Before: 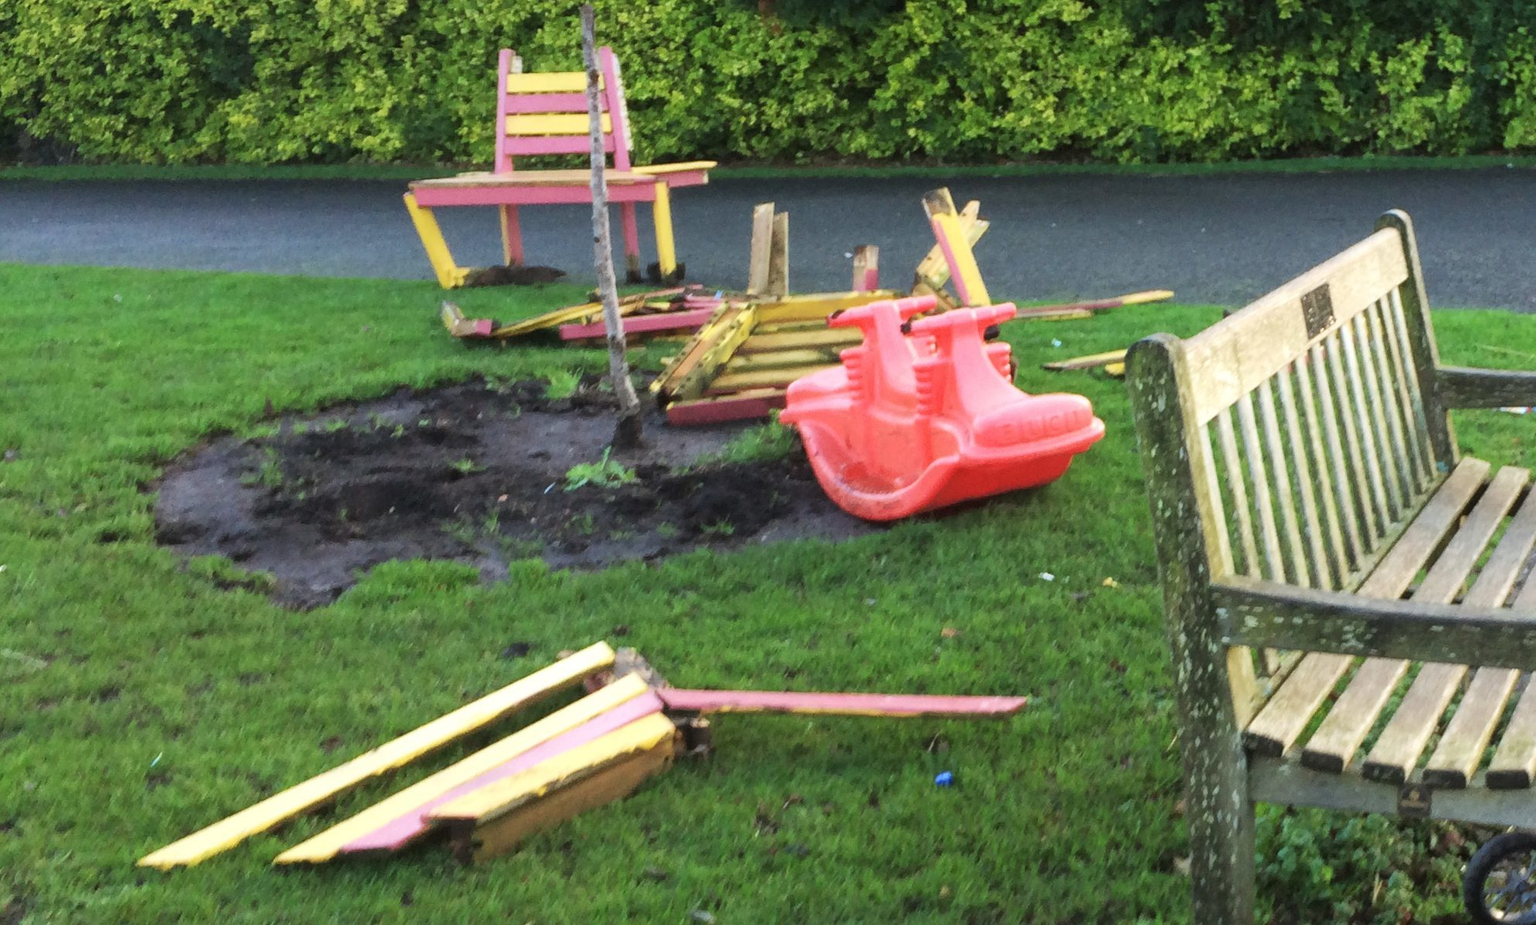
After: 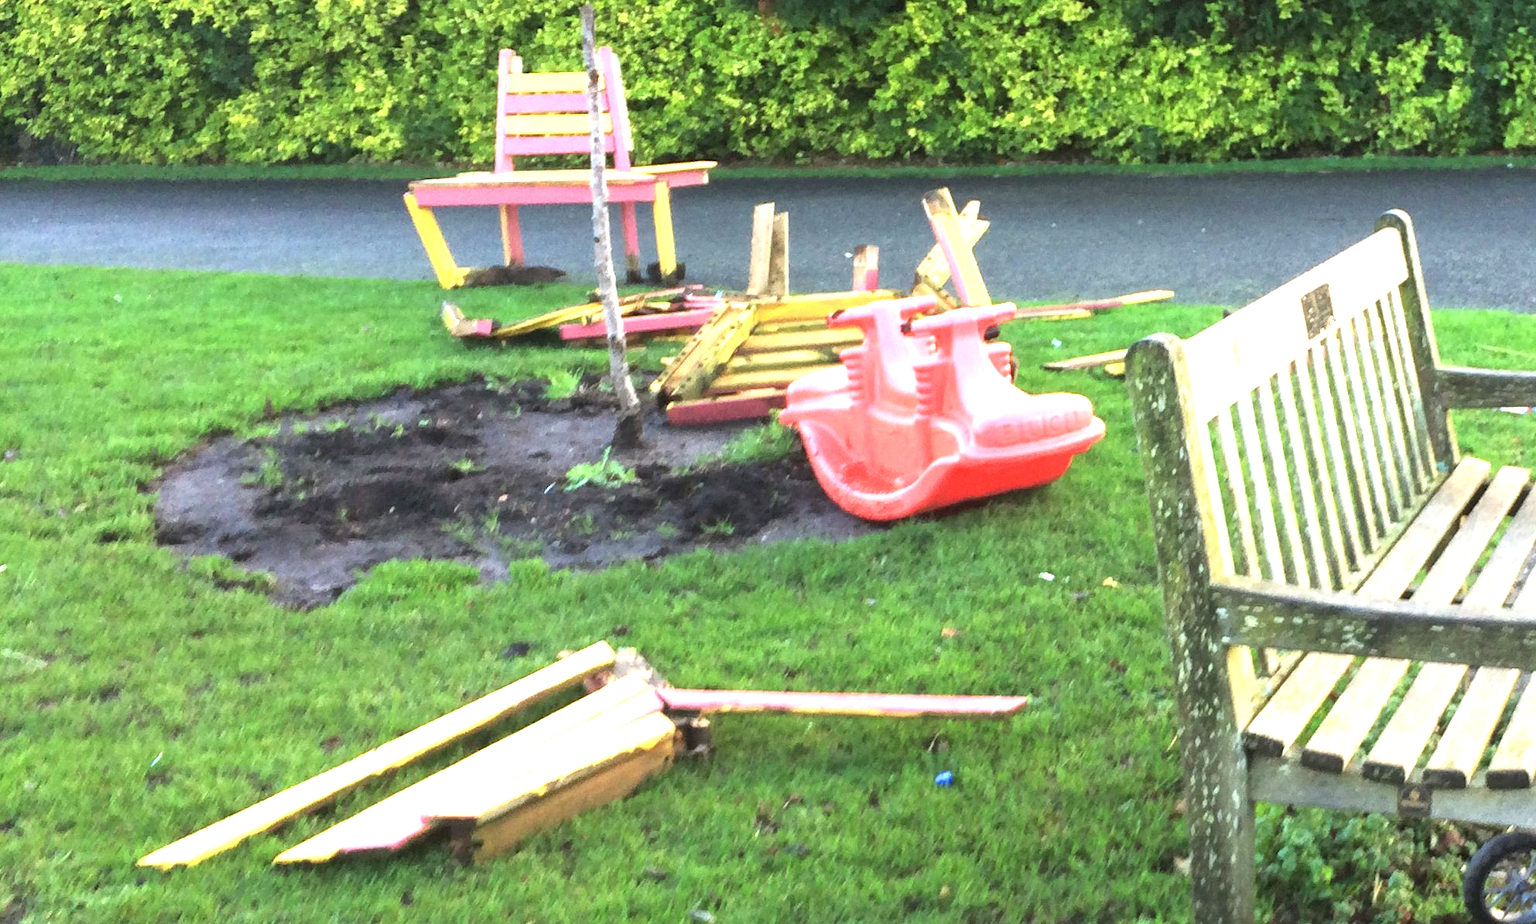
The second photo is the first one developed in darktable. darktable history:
exposure: exposure 1.166 EV, compensate highlight preservation false
